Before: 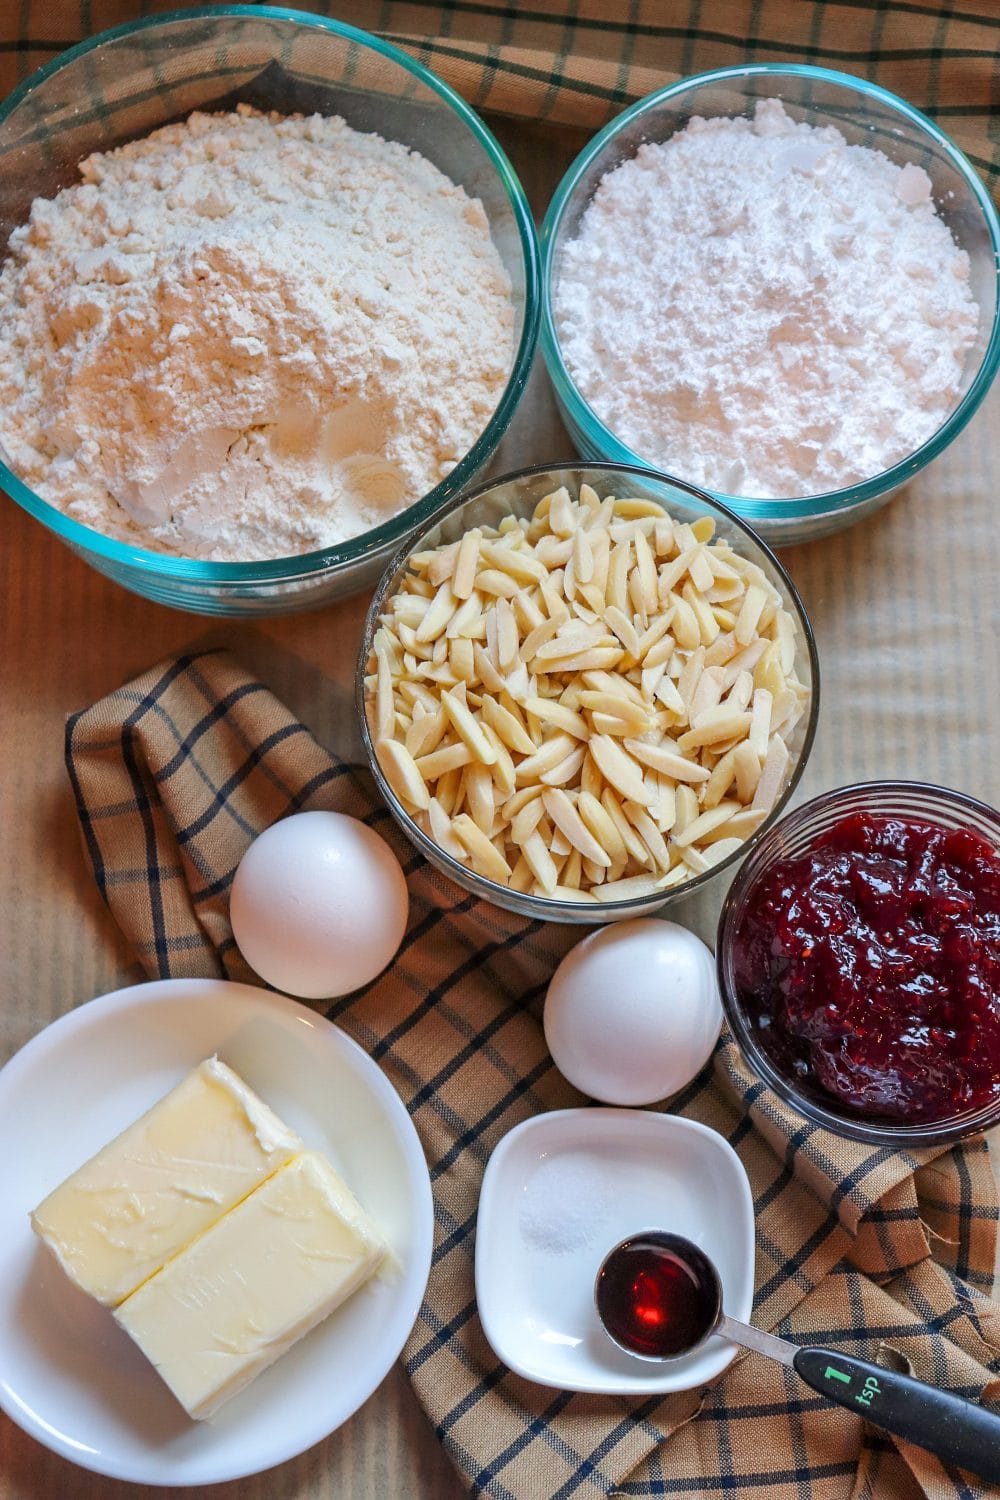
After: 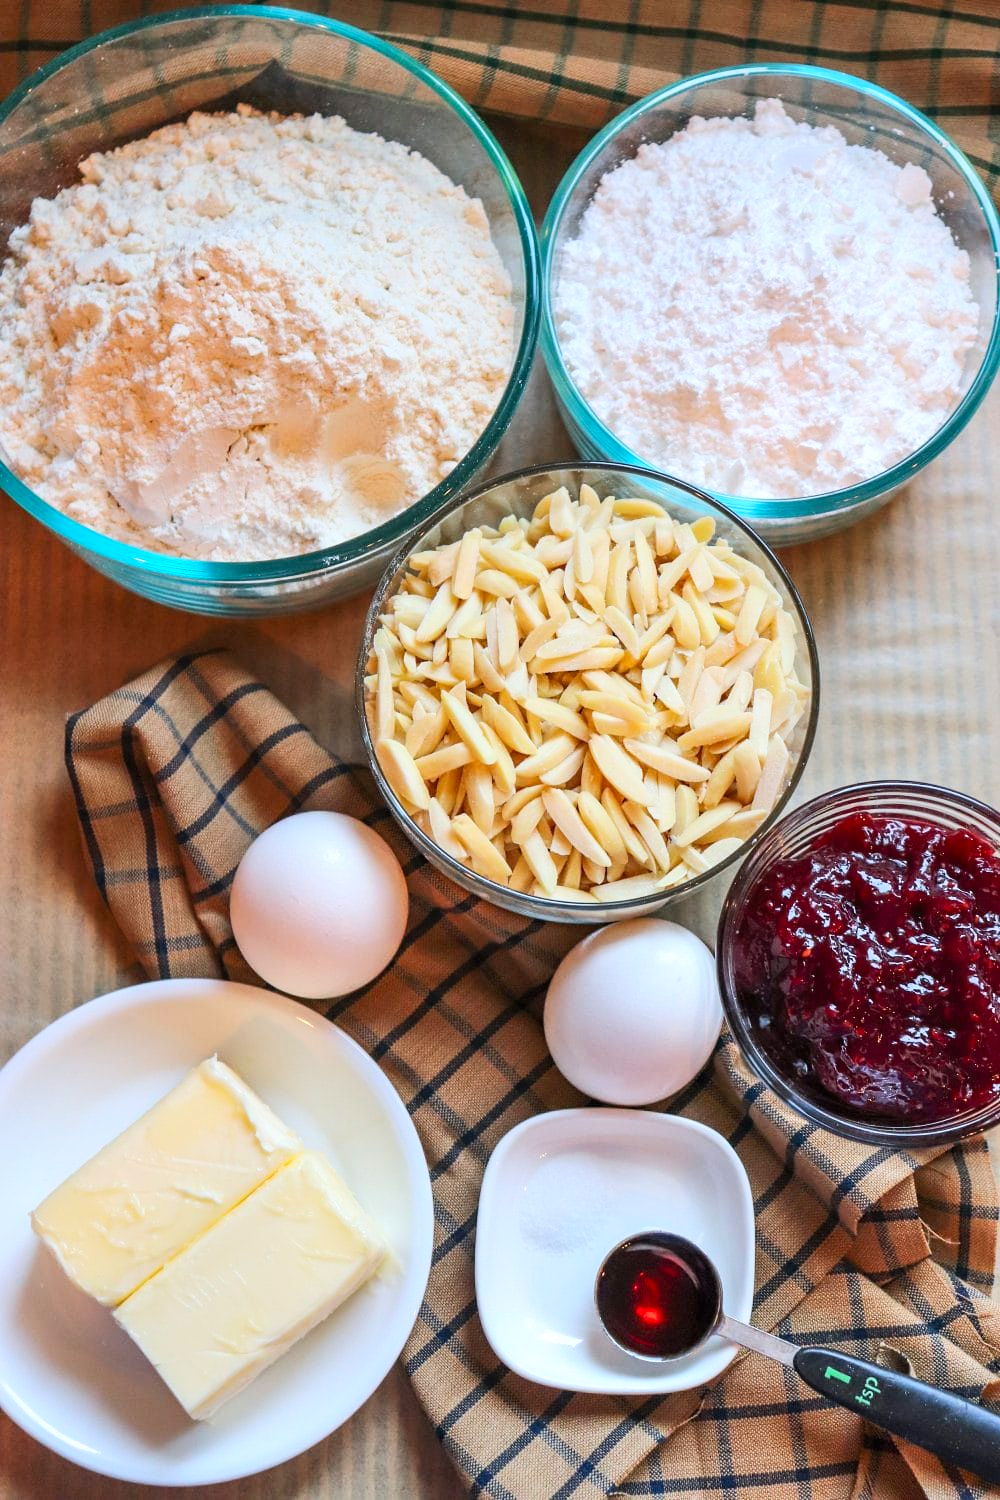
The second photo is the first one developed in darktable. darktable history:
contrast brightness saturation: contrast 0.205, brightness 0.163, saturation 0.218
